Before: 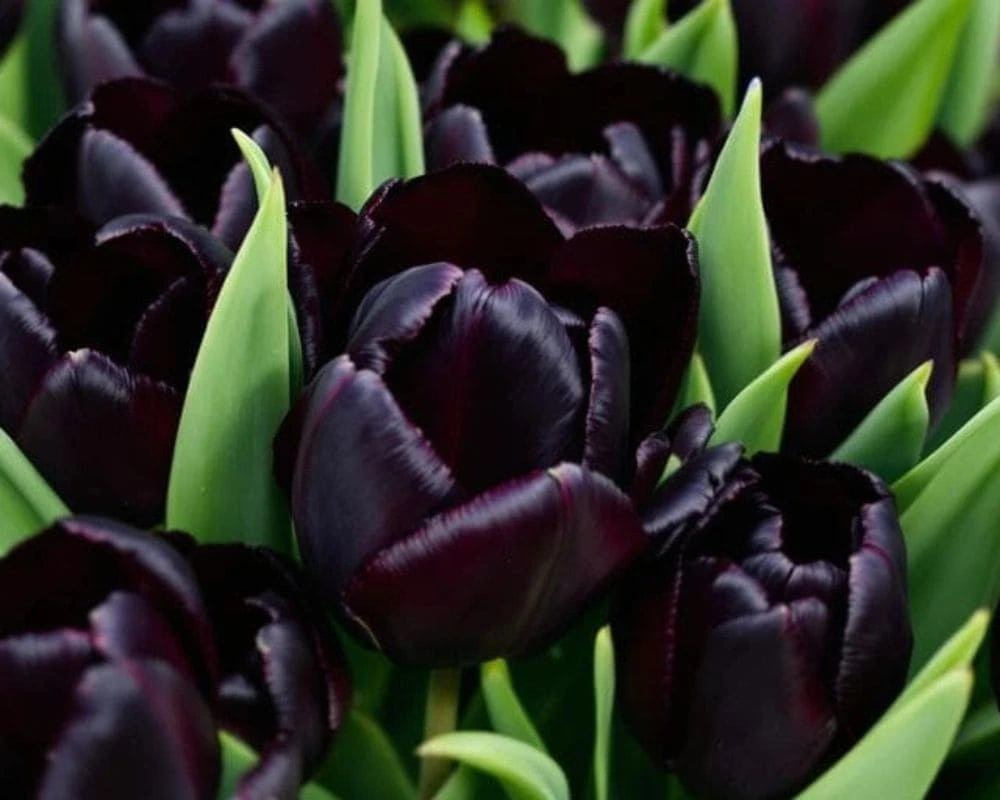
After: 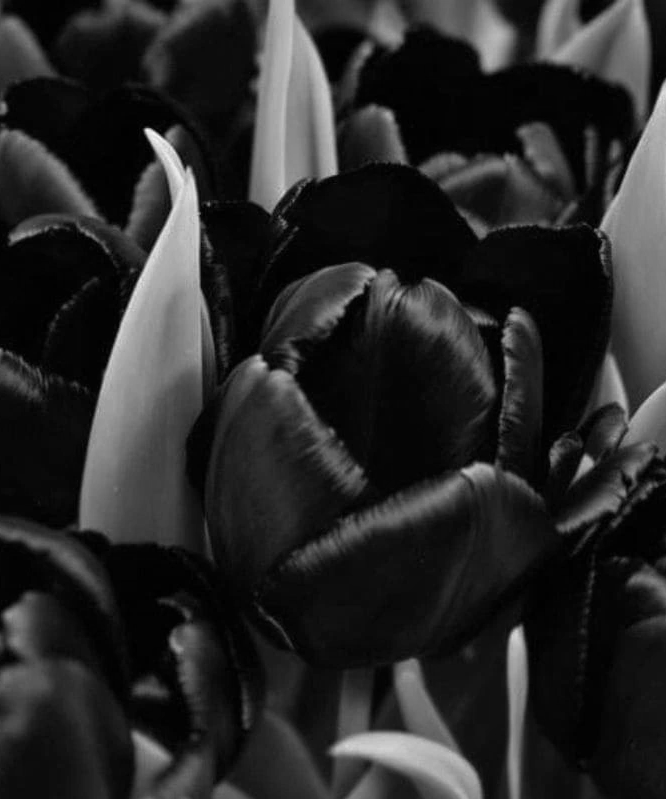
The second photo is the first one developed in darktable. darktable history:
white balance: red 0.983, blue 1.036
crop and rotate: left 8.786%, right 24.548%
monochrome: a 0, b 0, size 0.5, highlights 0.57
